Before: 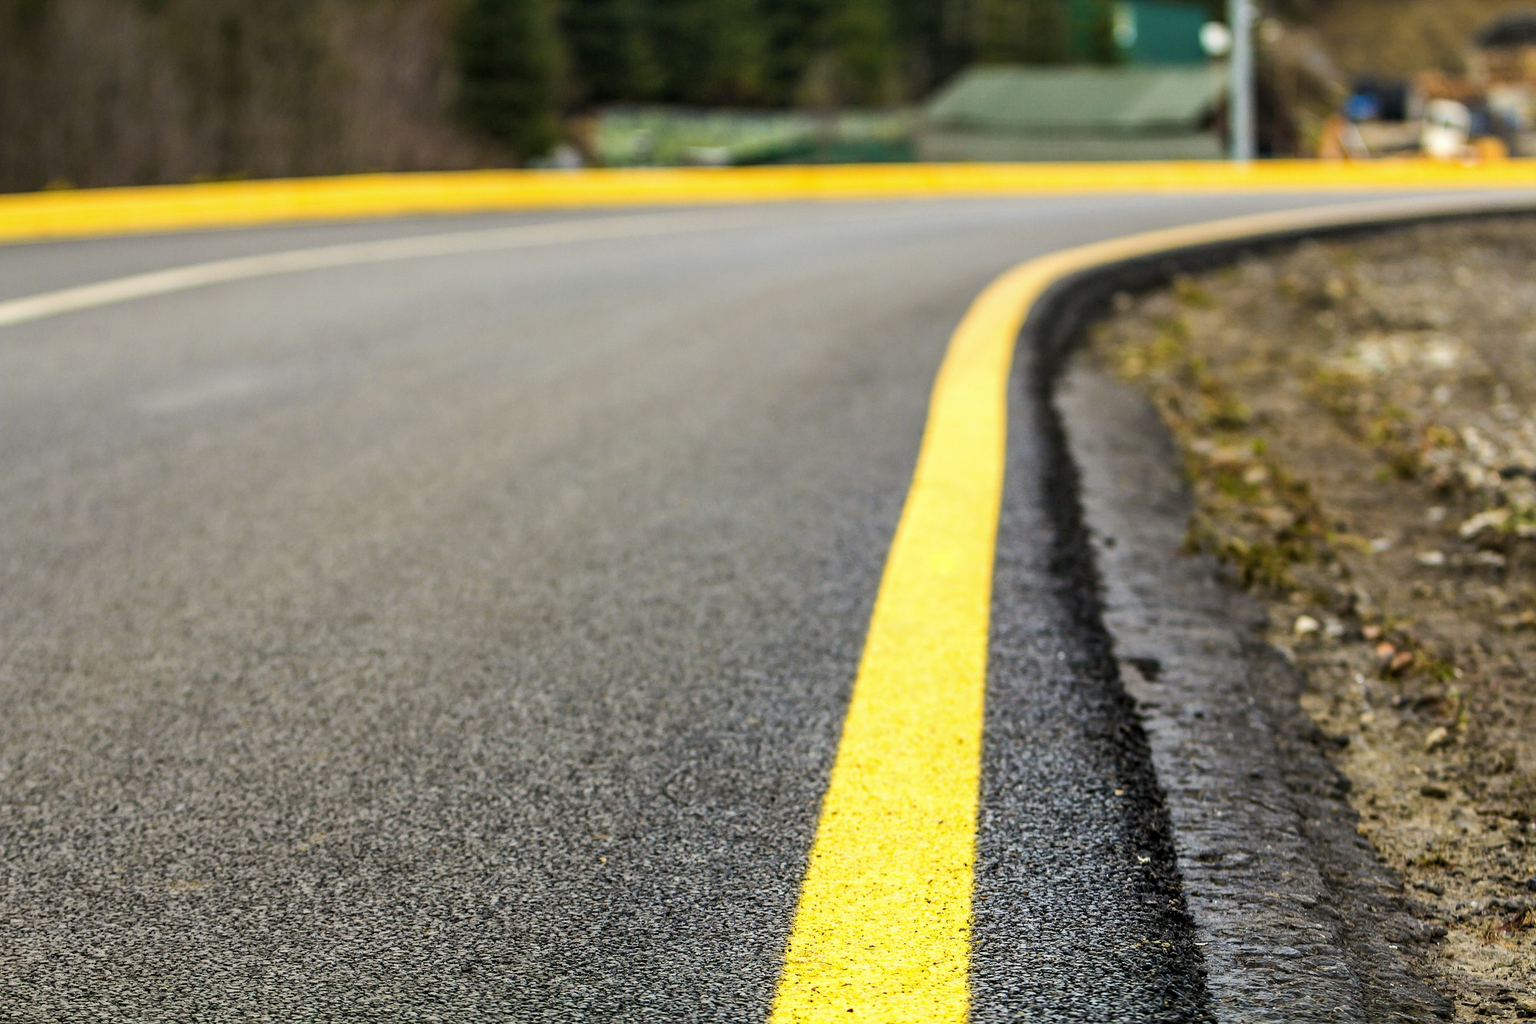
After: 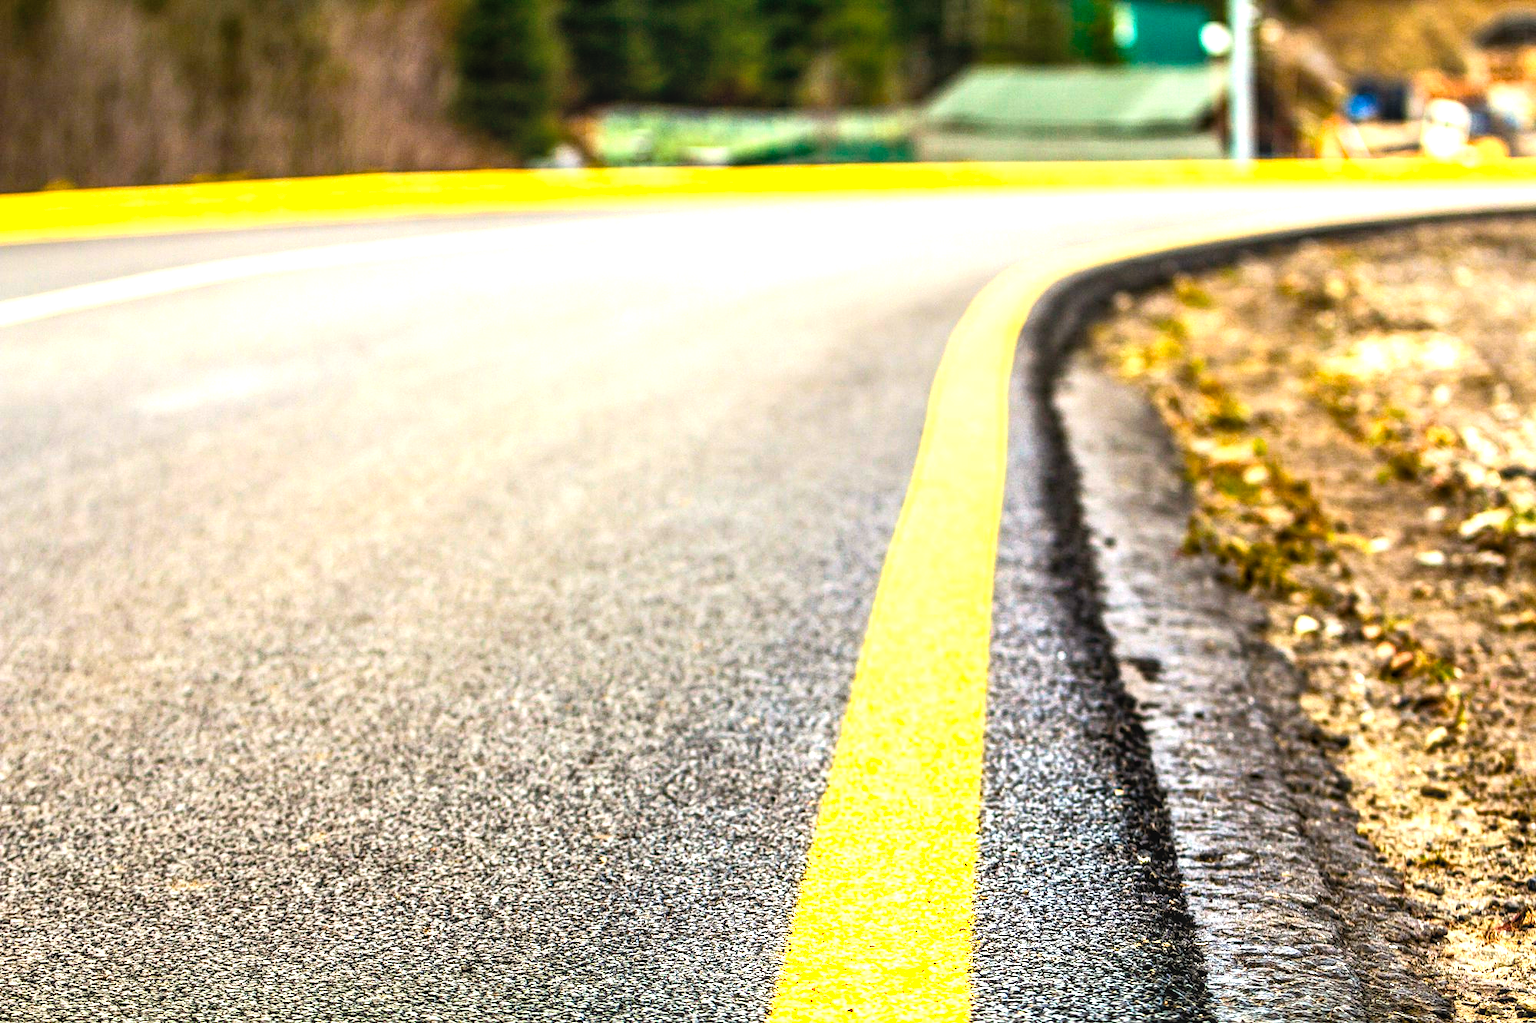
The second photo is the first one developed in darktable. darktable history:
local contrast: on, module defaults
color balance rgb: shadows lift › hue 87.67°, power › luminance -3.889%, power › chroma 0.56%, power › hue 38.35°, perceptual saturation grading › global saturation 0.014%, perceptual saturation grading › highlights -19.958%, perceptual saturation grading › shadows 19.937%, perceptual brilliance grading › global brilliance 34.657%, perceptual brilliance grading › highlights 49.703%, perceptual brilliance grading › mid-tones 59.616%, perceptual brilliance grading › shadows 34.84%, global vibrance 16.442%, saturation formula JzAzBz (2021)
